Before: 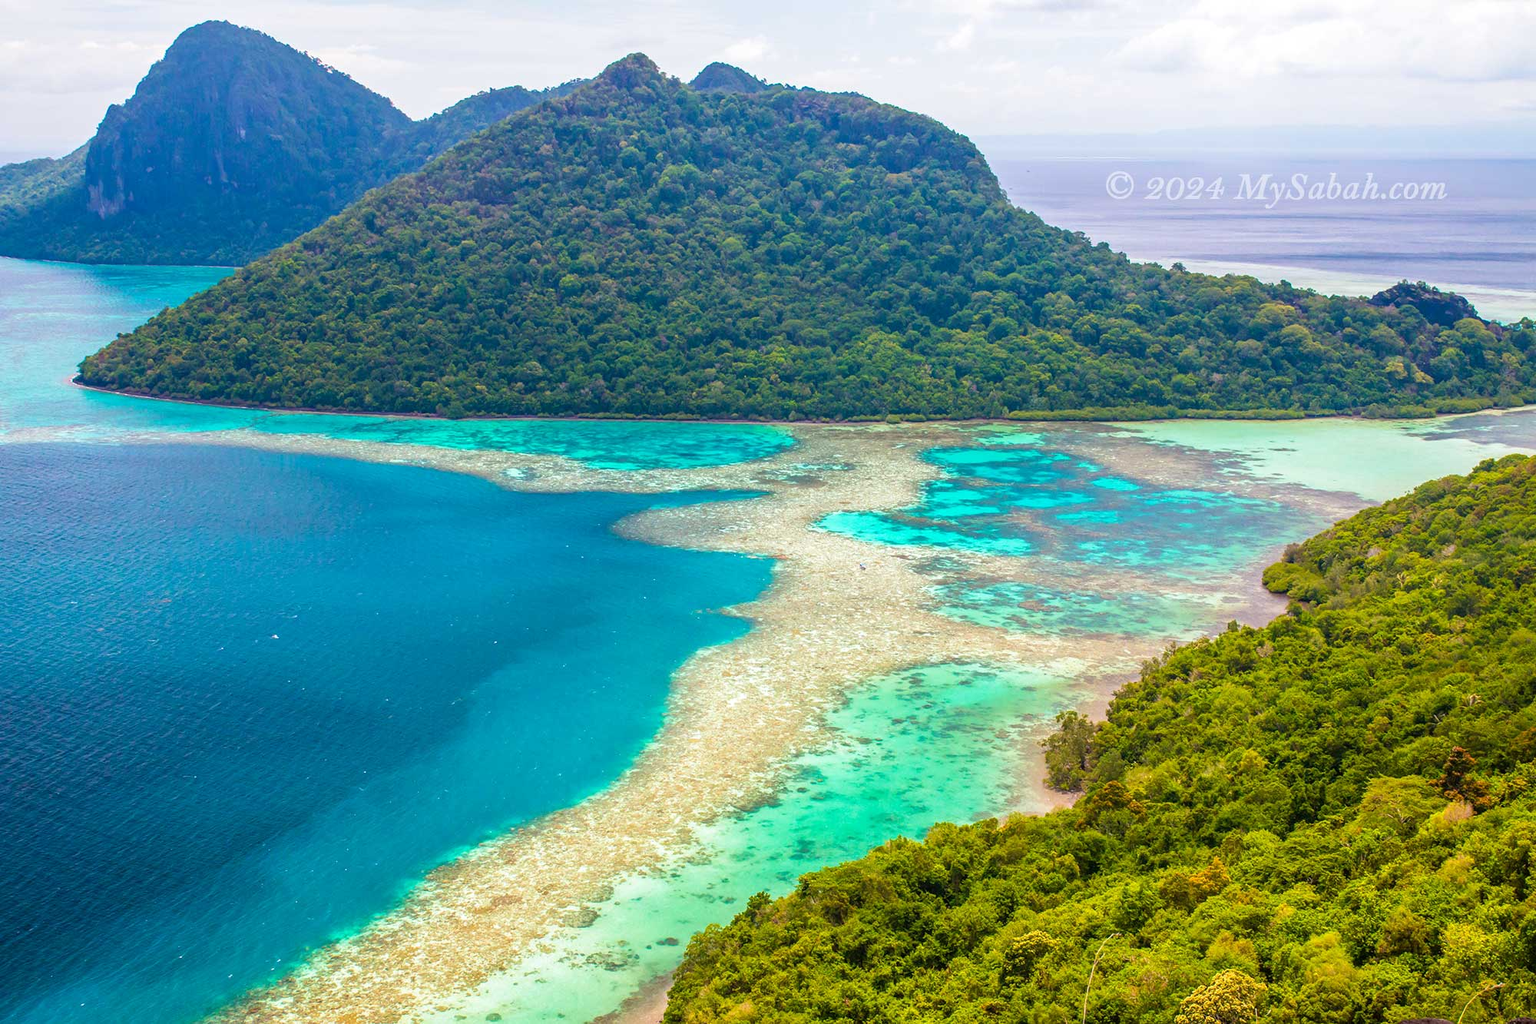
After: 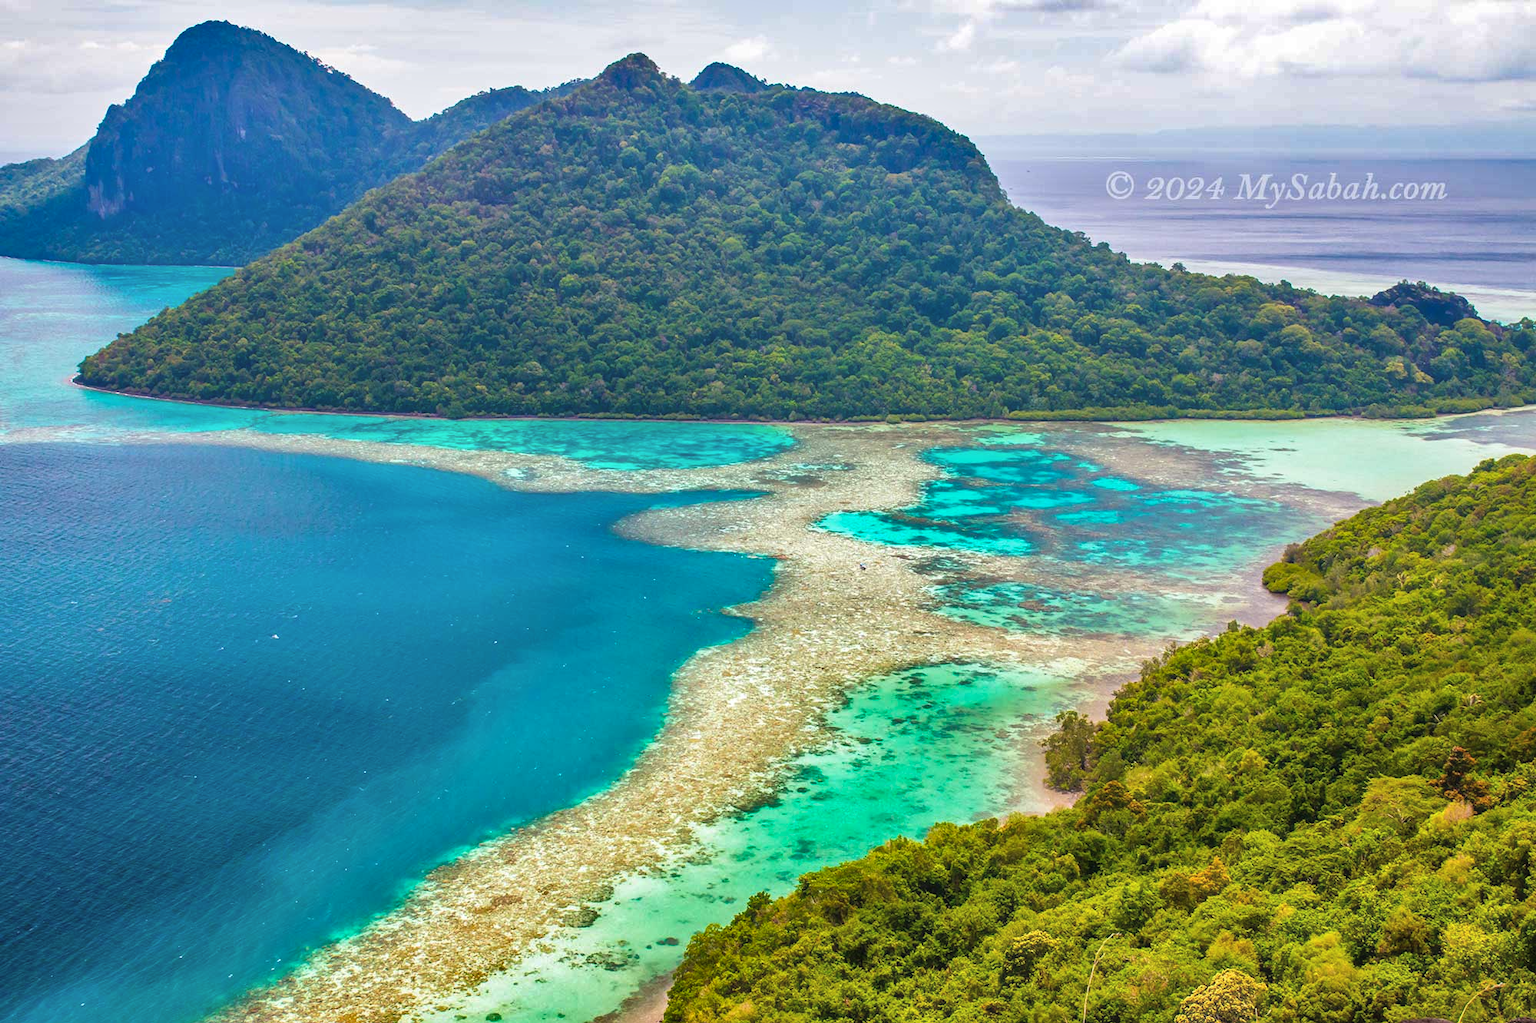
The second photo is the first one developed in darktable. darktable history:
haze removal: strength -0.091, adaptive false
shadows and highlights: radius 100.93, shadows 50.51, highlights -65.36, highlights color adjustment 89.06%, soften with gaussian
